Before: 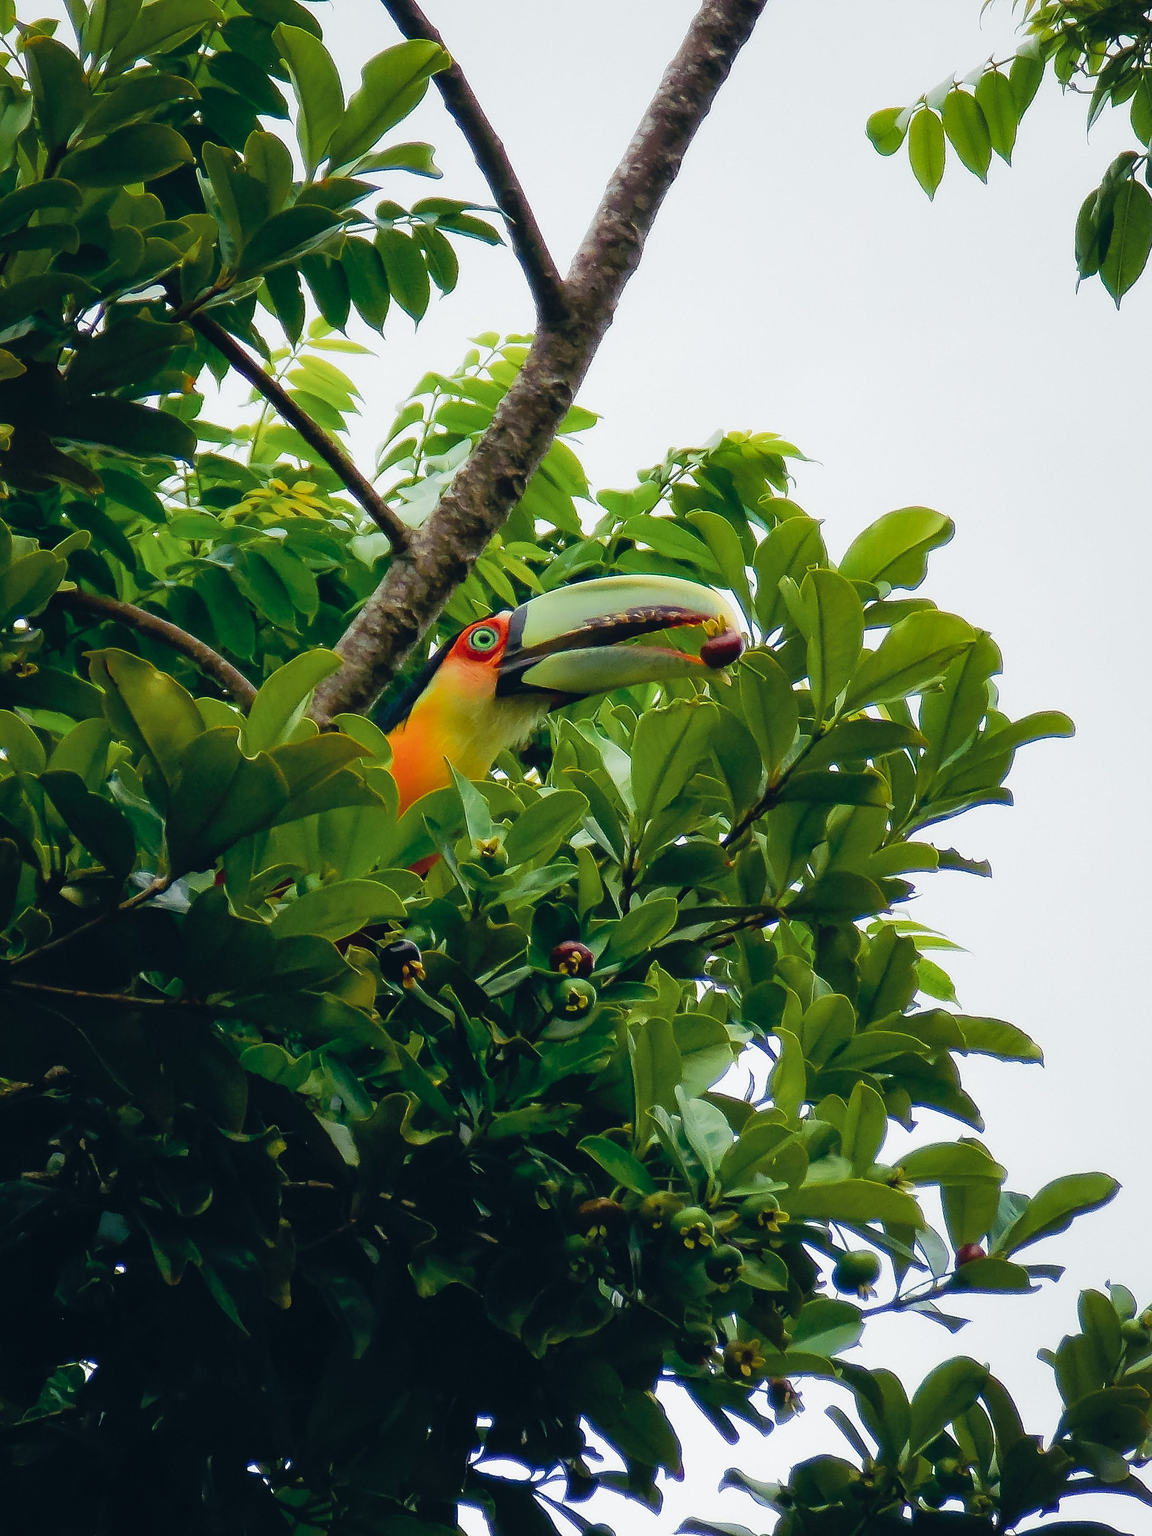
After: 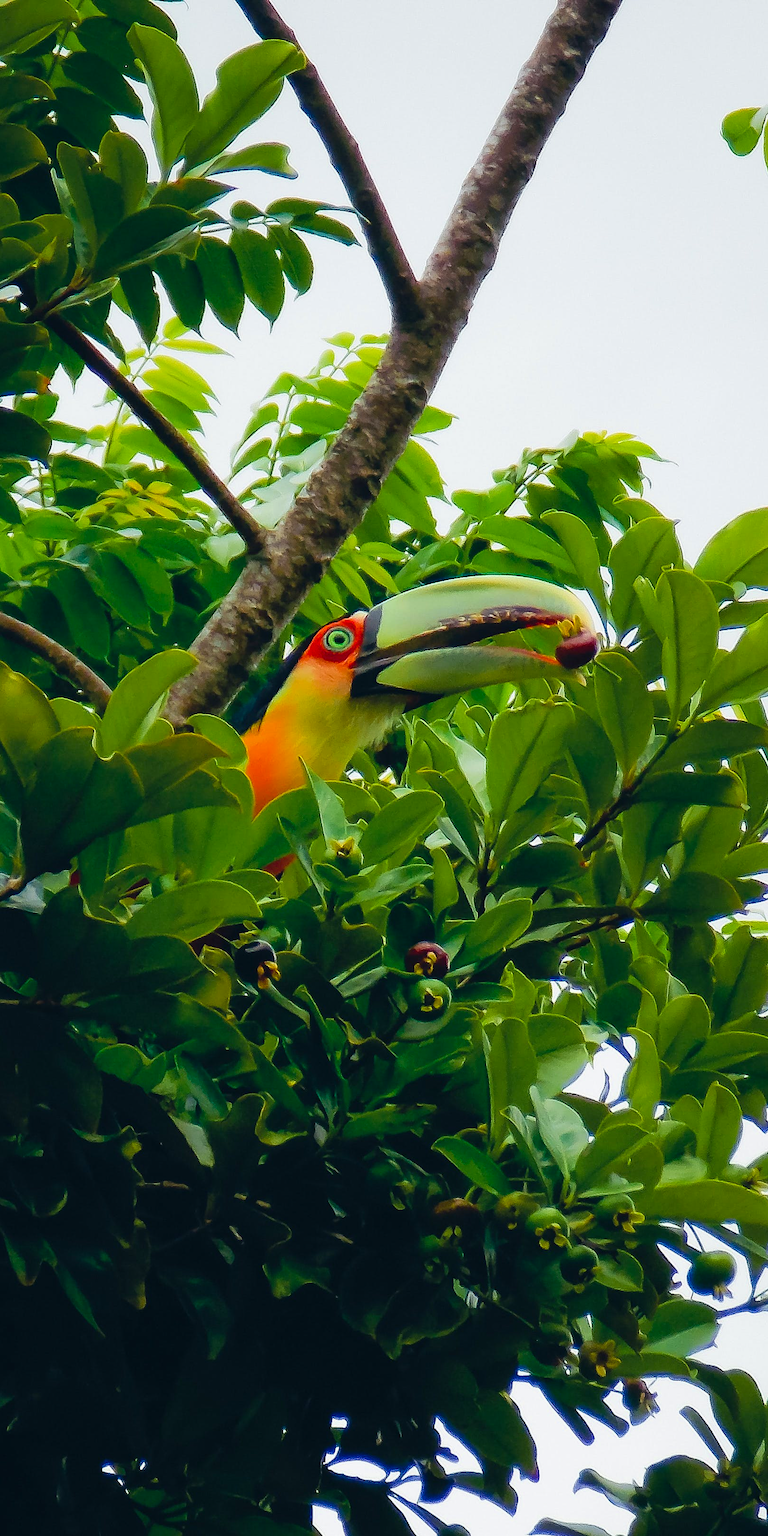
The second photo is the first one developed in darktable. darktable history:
crop and rotate: left 12.648%, right 20.685%
color zones: curves: ch0 [(0, 0.613) (0.01, 0.613) (0.245, 0.448) (0.498, 0.529) (0.642, 0.665) (0.879, 0.777) (0.99, 0.613)]; ch1 [(0, 0) (0.143, 0) (0.286, 0) (0.429, 0) (0.571, 0) (0.714, 0) (0.857, 0)], mix -121.96%
